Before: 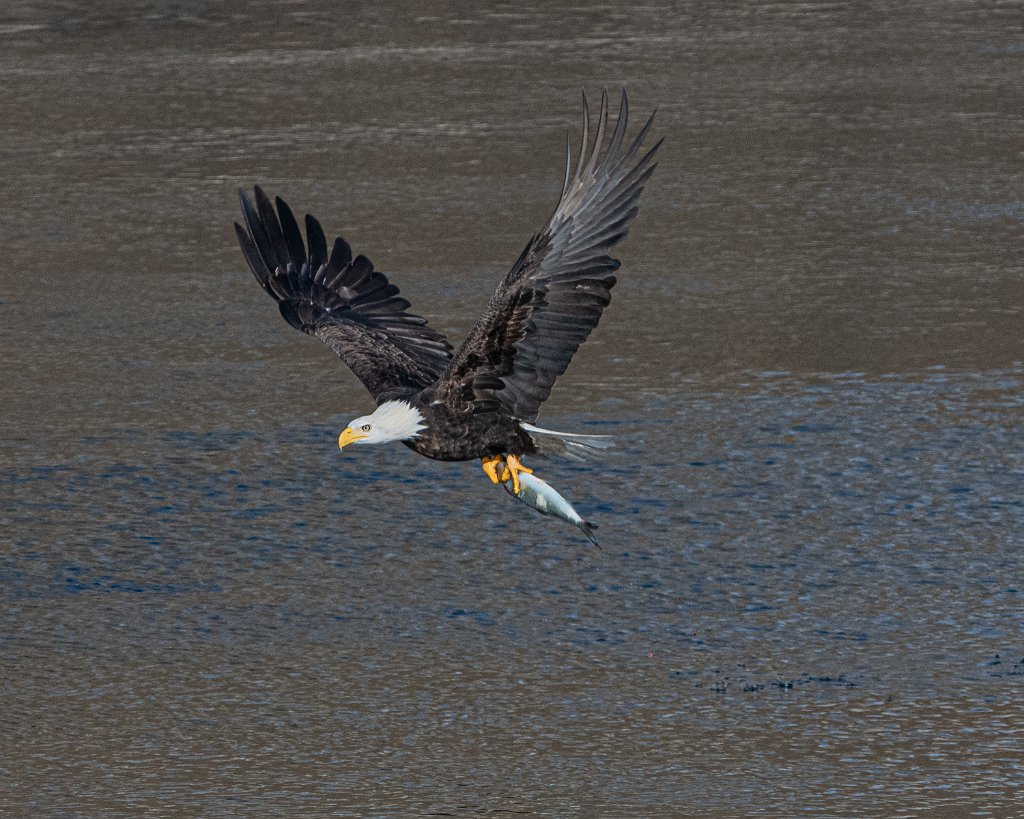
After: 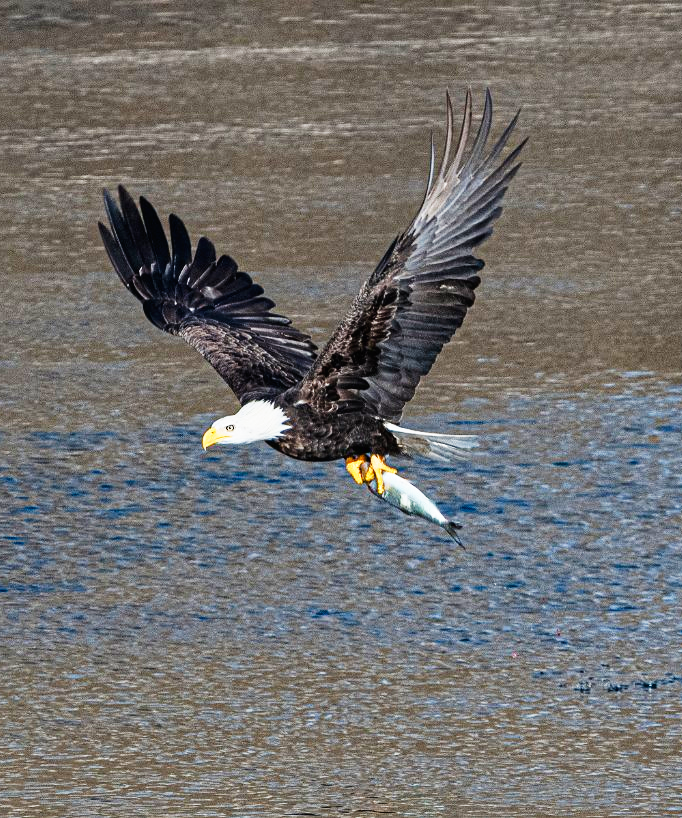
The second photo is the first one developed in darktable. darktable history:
crop and rotate: left 13.33%, right 19.973%
base curve: curves: ch0 [(0, 0) (0.007, 0.004) (0.027, 0.03) (0.046, 0.07) (0.207, 0.54) (0.442, 0.872) (0.673, 0.972) (1, 1)], preserve colors none
